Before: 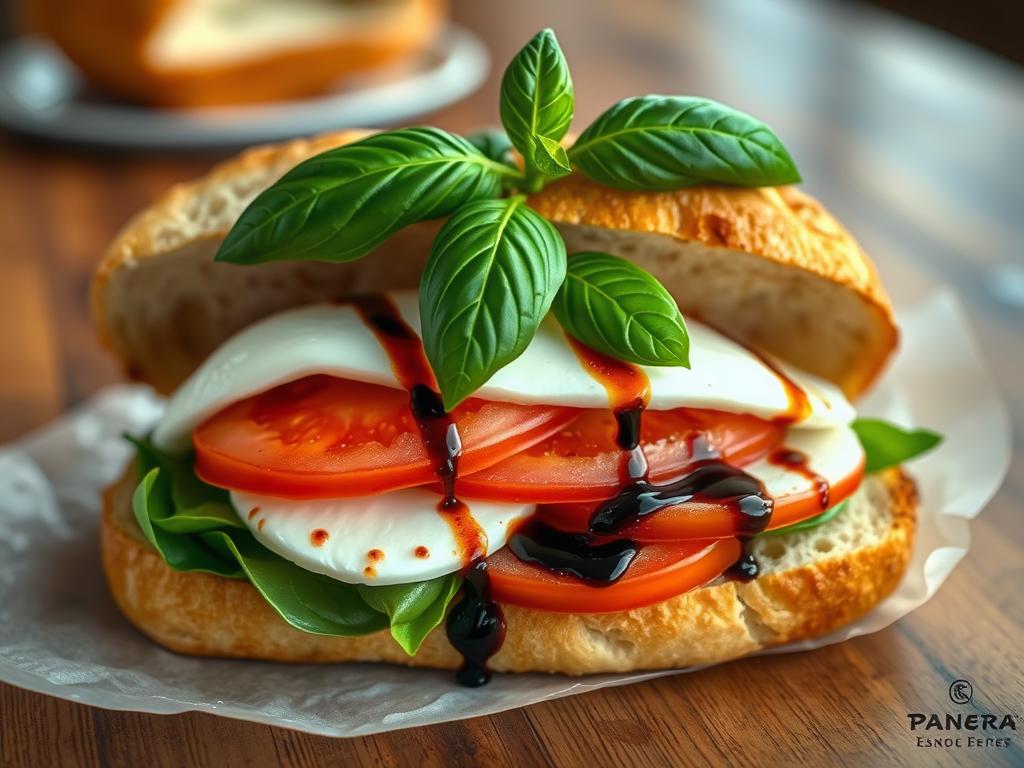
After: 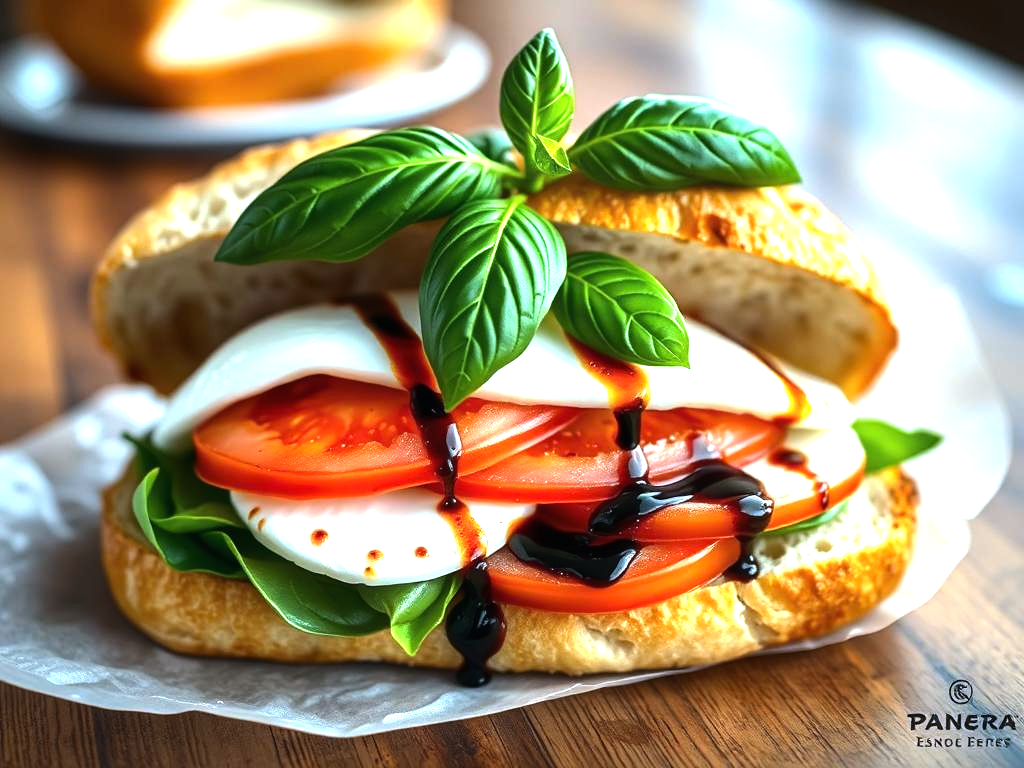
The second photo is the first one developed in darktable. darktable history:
white balance: red 0.926, green 1.003, blue 1.133
tone equalizer: -8 EV -0.75 EV, -7 EV -0.7 EV, -6 EV -0.6 EV, -5 EV -0.4 EV, -3 EV 0.4 EV, -2 EV 0.6 EV, -1 EV 0.7 EV, +0 EV 0.75 EV, edges refinement/feathering 500, mask exposure compensation -1.57 EV, preserve details no
exposure: black level correction 0, exposure 0.6 EV, compensate exposure bias true, compensate highlight preservation false
